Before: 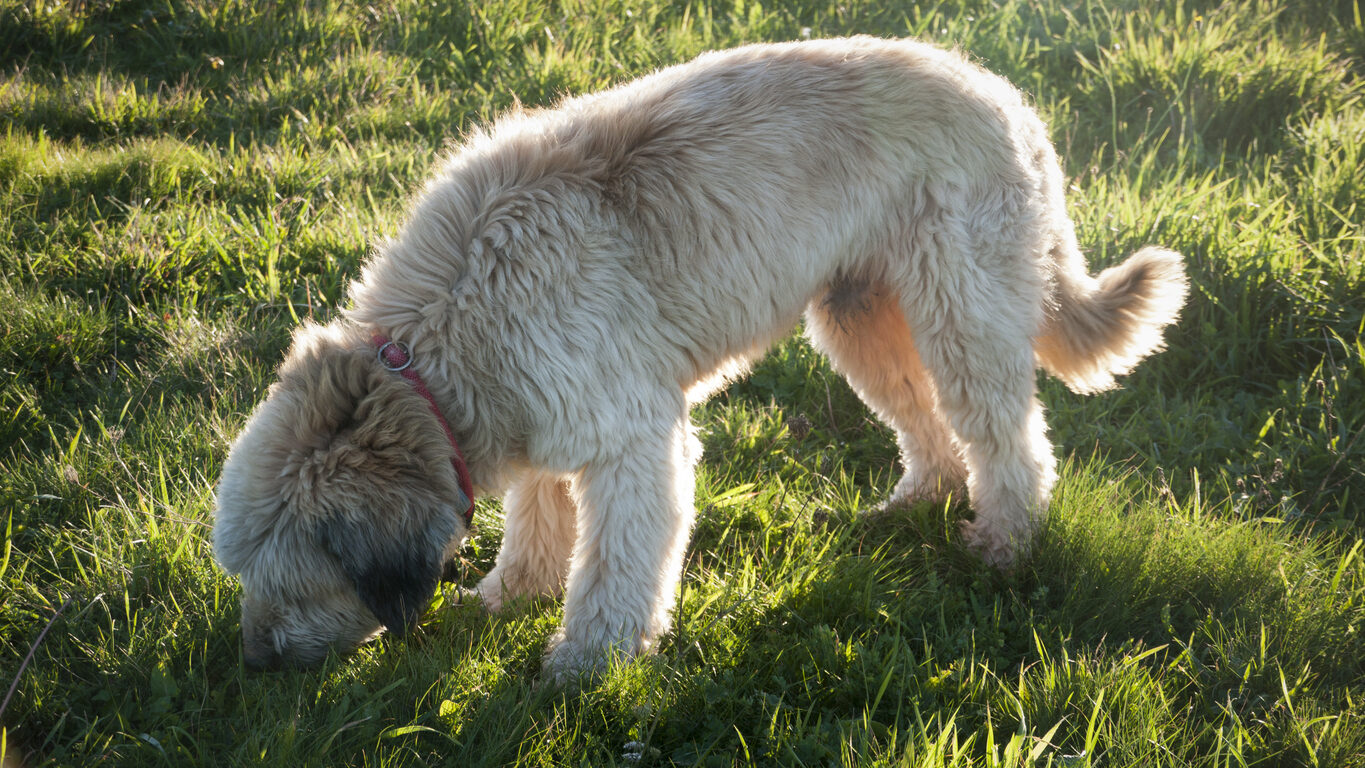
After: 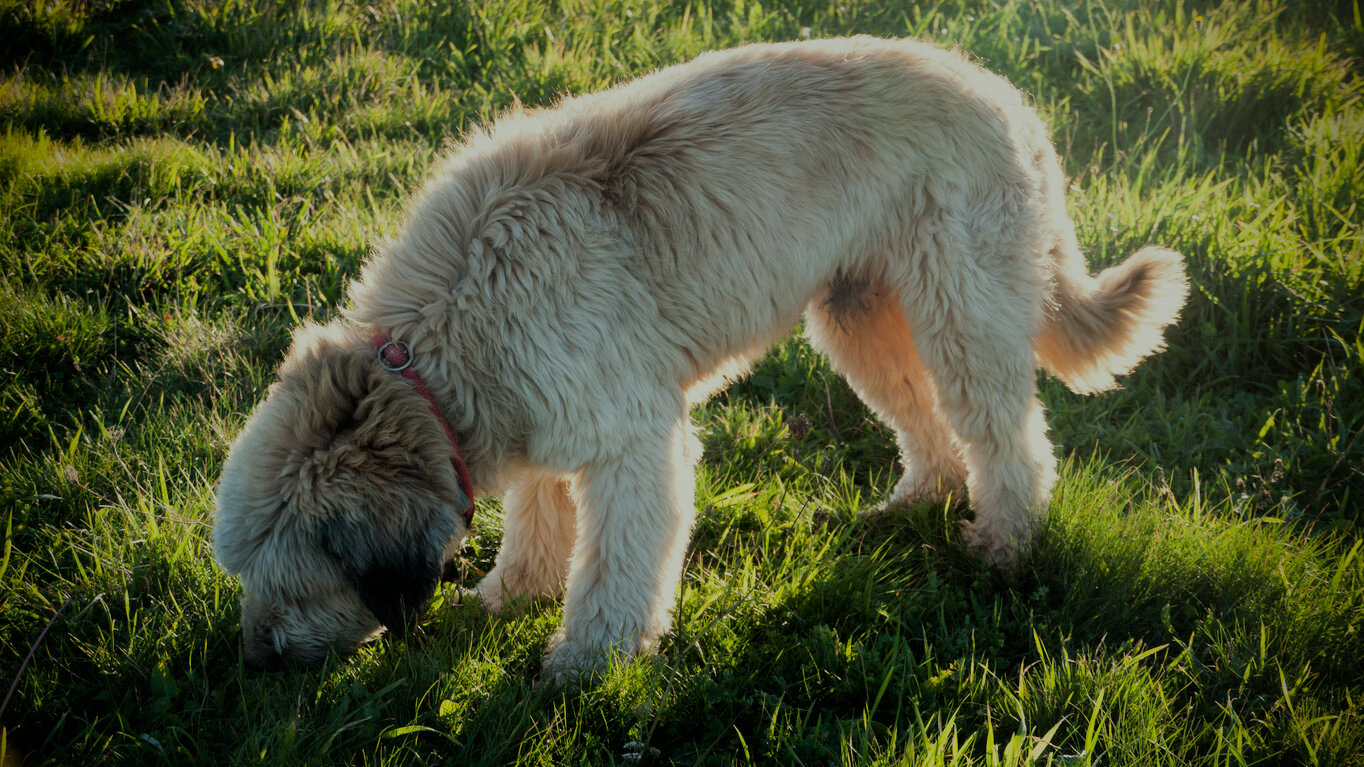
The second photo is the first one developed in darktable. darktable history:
exposure: exposure -0.552 EV, compensate highlight preservation false
color correction: highlights a* -4.3, highlights b* 7.31
filmic rgb: black relative exposure -7.65 EV, white relative exposure 4.56 EV, hardness 3.61
vignetting: brightness -0.991, saturation 0.491
crop and rotate: left 0.065%, bottom 0.002%
